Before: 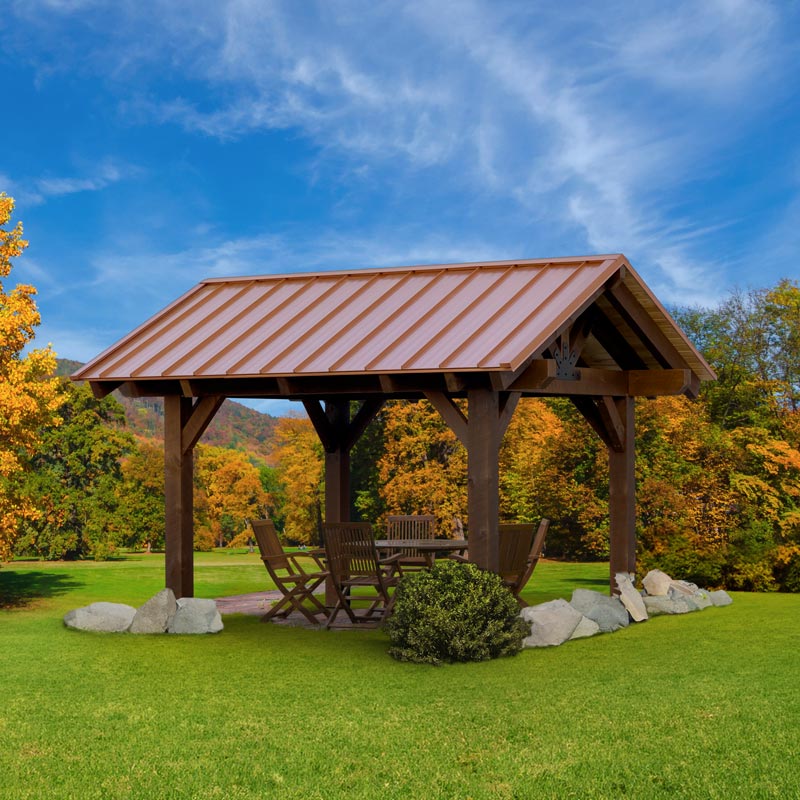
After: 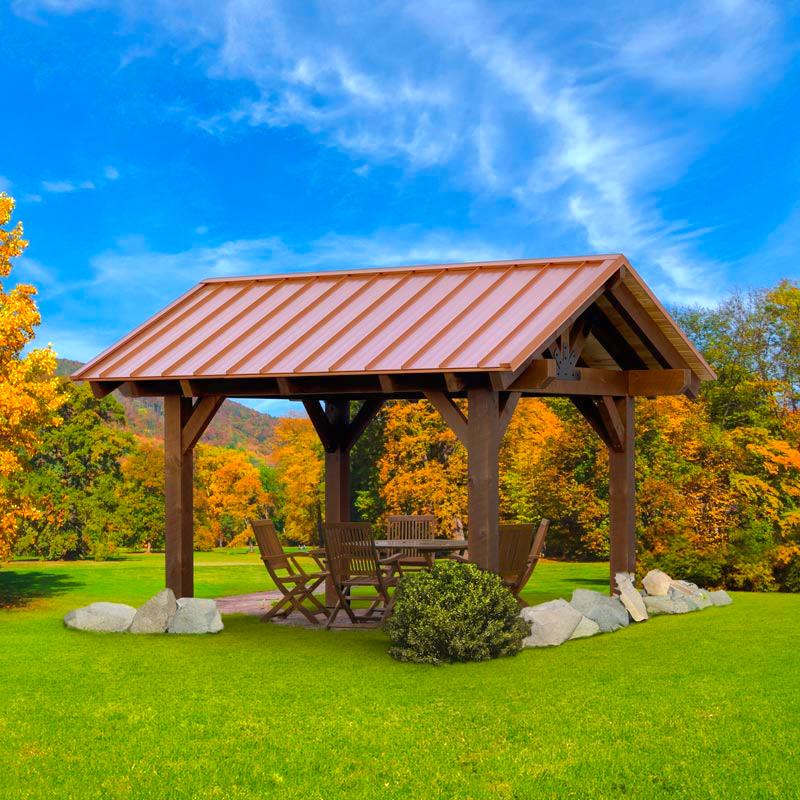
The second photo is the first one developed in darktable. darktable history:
contrast brightness saturation: saturation 0.18
exposure: black level correction 0, exposure 0.7 EV, compensate exposure bias true, compensate highlight preservation false
shadows and highlights: shadows 40, highlights -60
